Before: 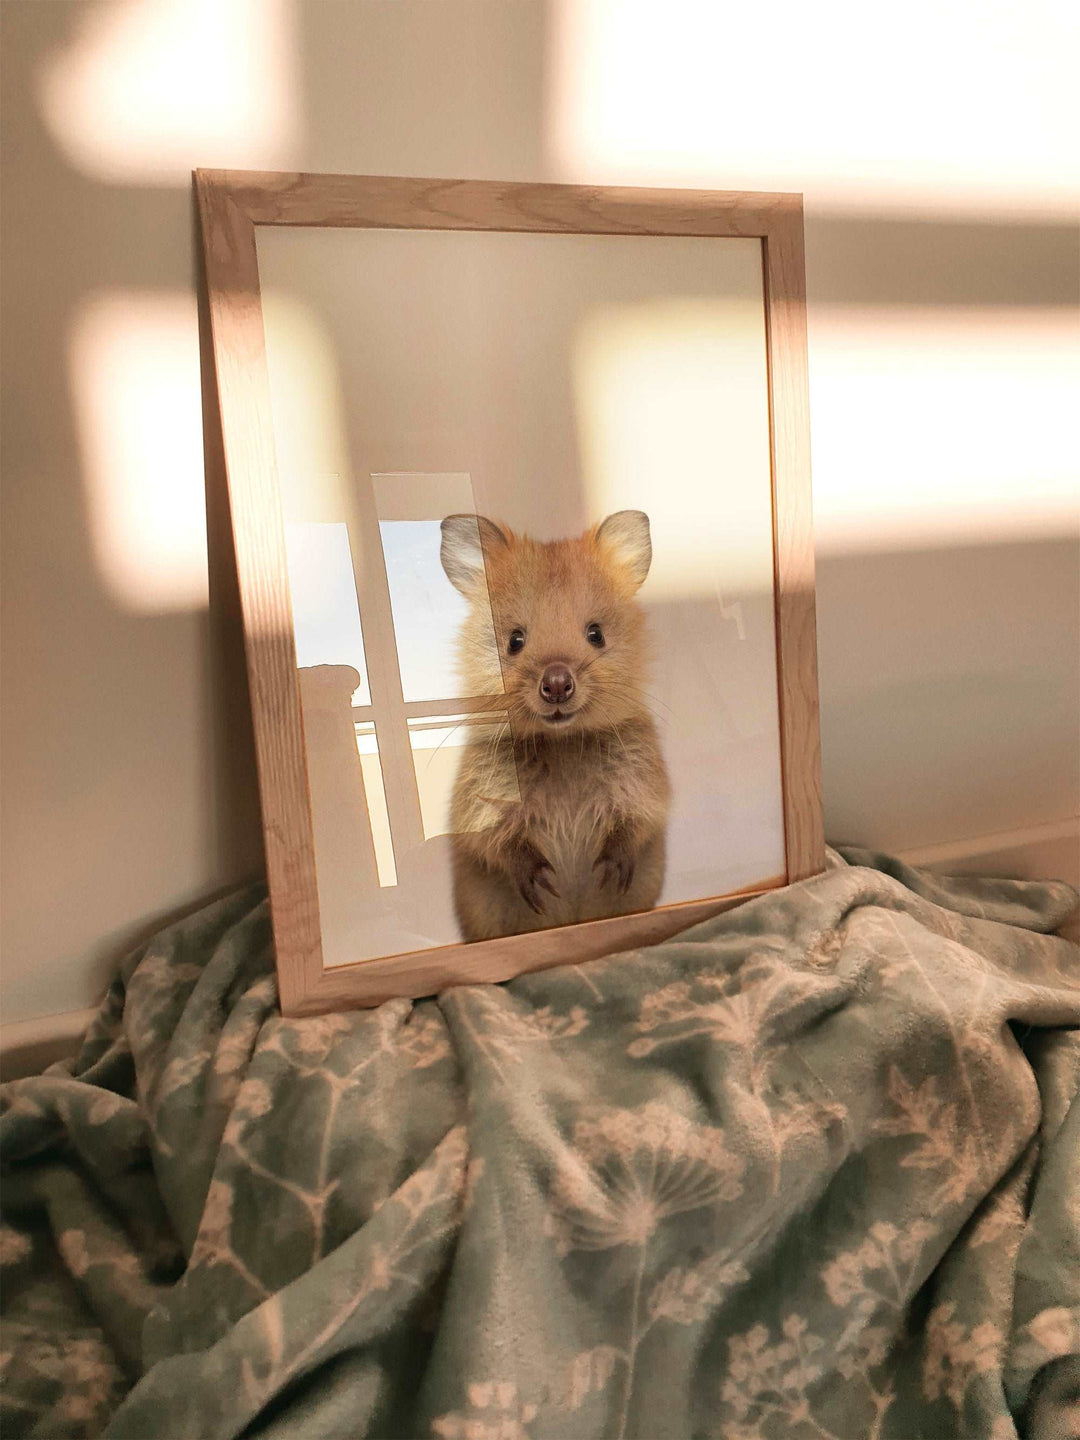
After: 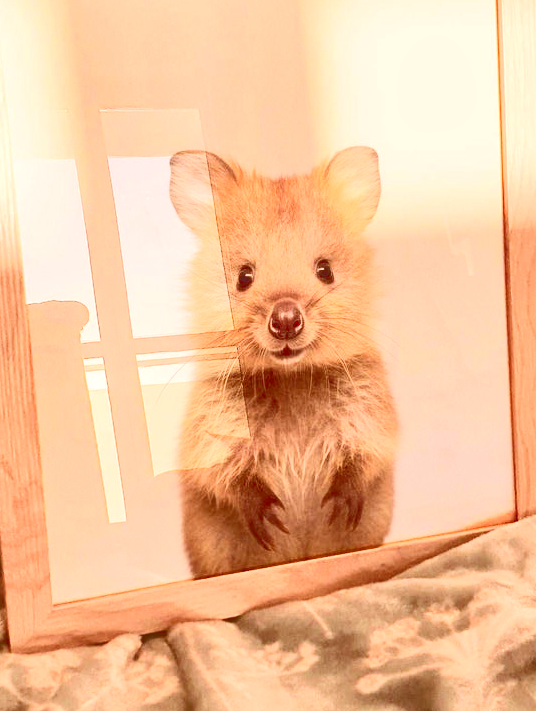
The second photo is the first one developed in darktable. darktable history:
tone equalizer: -7 EV 0.155 EV, -6 EV 0.6 EV, -5 EV 1.12 EV, -4 EV 1.33 EV, -3 EV 1.15 EV, -2 EV 0.6 EV, -1 EV 0.161 EV, edges refinement/feathering 500, mask exposure compensation -1.57 EV, preserve details guided filter
crop: left 25.096%, top 25.332%, right 25.215%, bottom 25.258%
color correction: highlights a* 9.21, highlights b* 9.05, shadows a* 39.9, shadows b* 39.47, saturation 0.81
exposure: exposure -0.047 EV, compensate highlight preservation false
tone curve: curves: ch0 [(0, 0) (0.003, 0.235) (0.011, 0.235) (0.025, 0.235) (0.044, 0.235) (0.069, 0.235) (0.1, 0.237) (0.136, 0.239) (0.177, 0.243) (0.224, 0.256) (0.277, 0.287) (0.335, 0.329) (0.399, 0.391) (0.468, 0.476) (0.543, 0.574) (0.623, 0.683) (0.709, 0.778) (0.801, 0.869) (0.898, 0.924) (1, 1)], color space Lab, linked channels, preserve colors none
